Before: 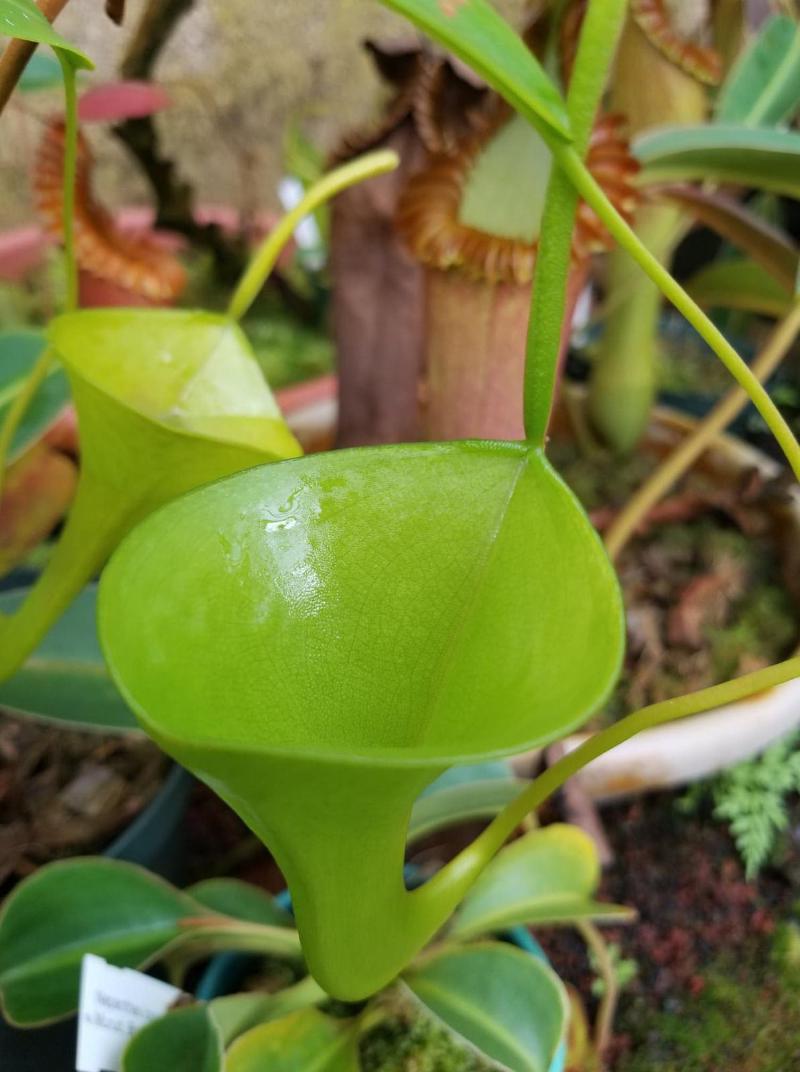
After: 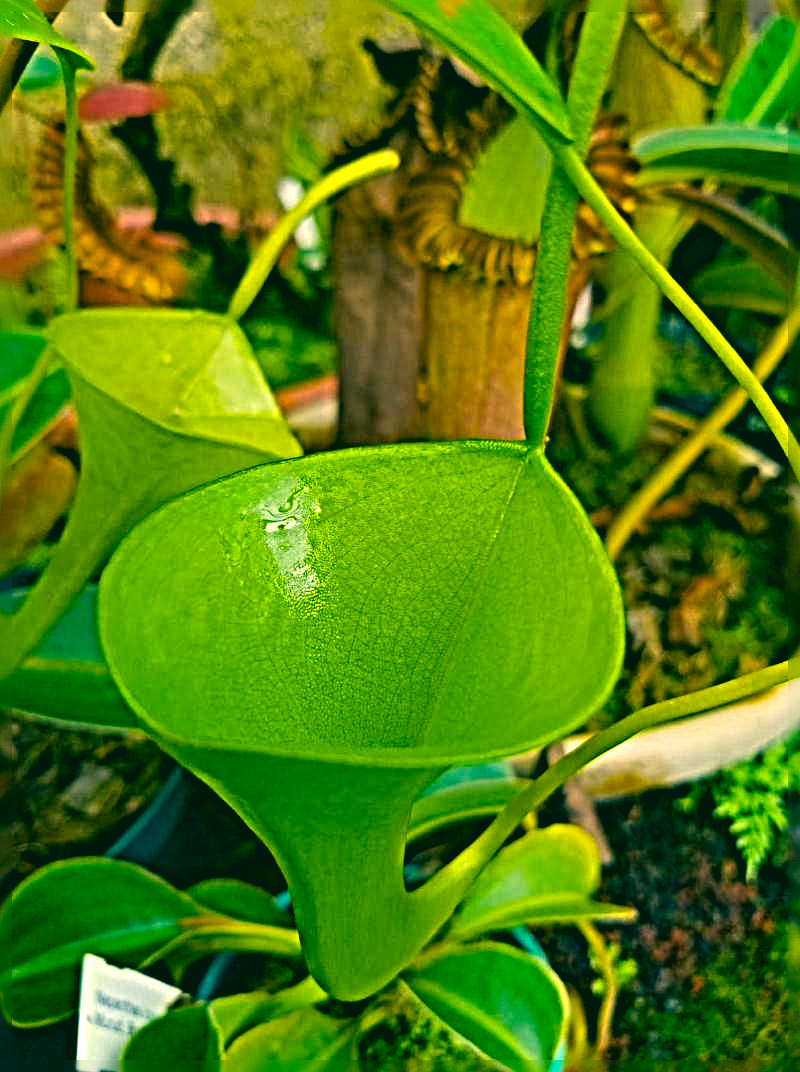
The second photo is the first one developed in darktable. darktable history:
sharpen: radius 6.3, amount 1.8, threshold 0
color balance rgb: linear chroma grading › global chroma 25%, perceptual saturation grading › global saturation 50%
color correction: highlights a* 1.83, highlights b* 34.02, shadows a* -36.68, shadows b* -5.48
